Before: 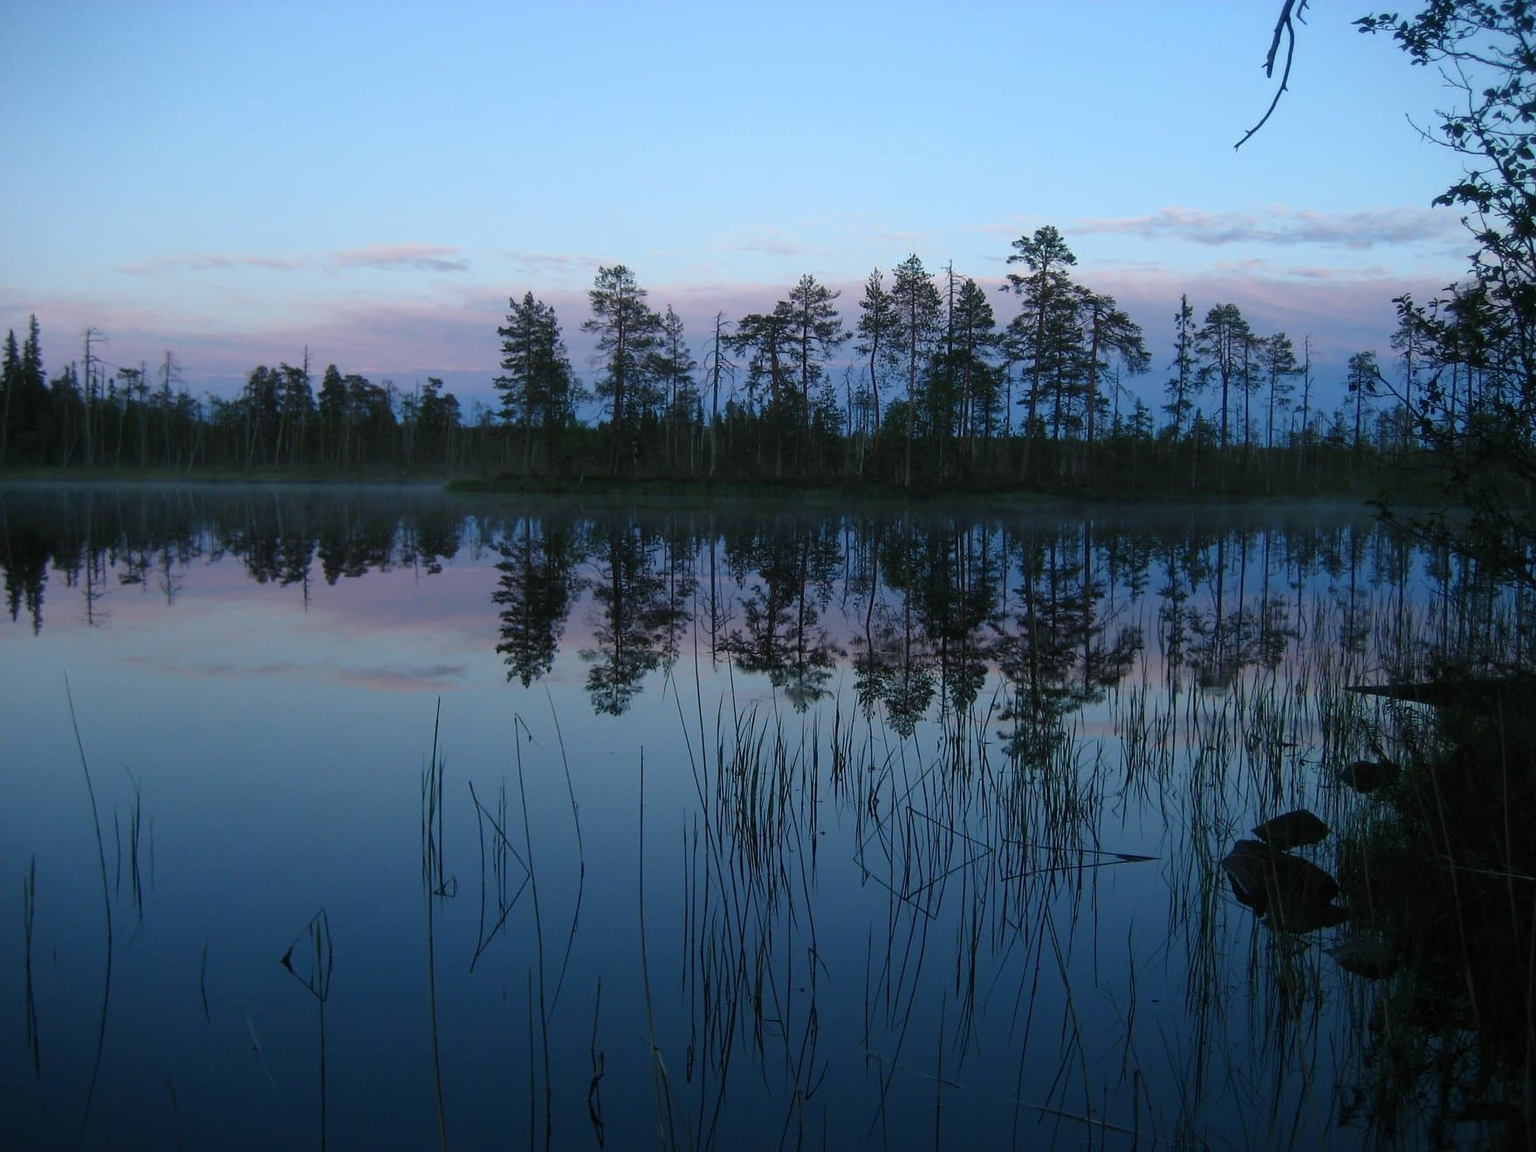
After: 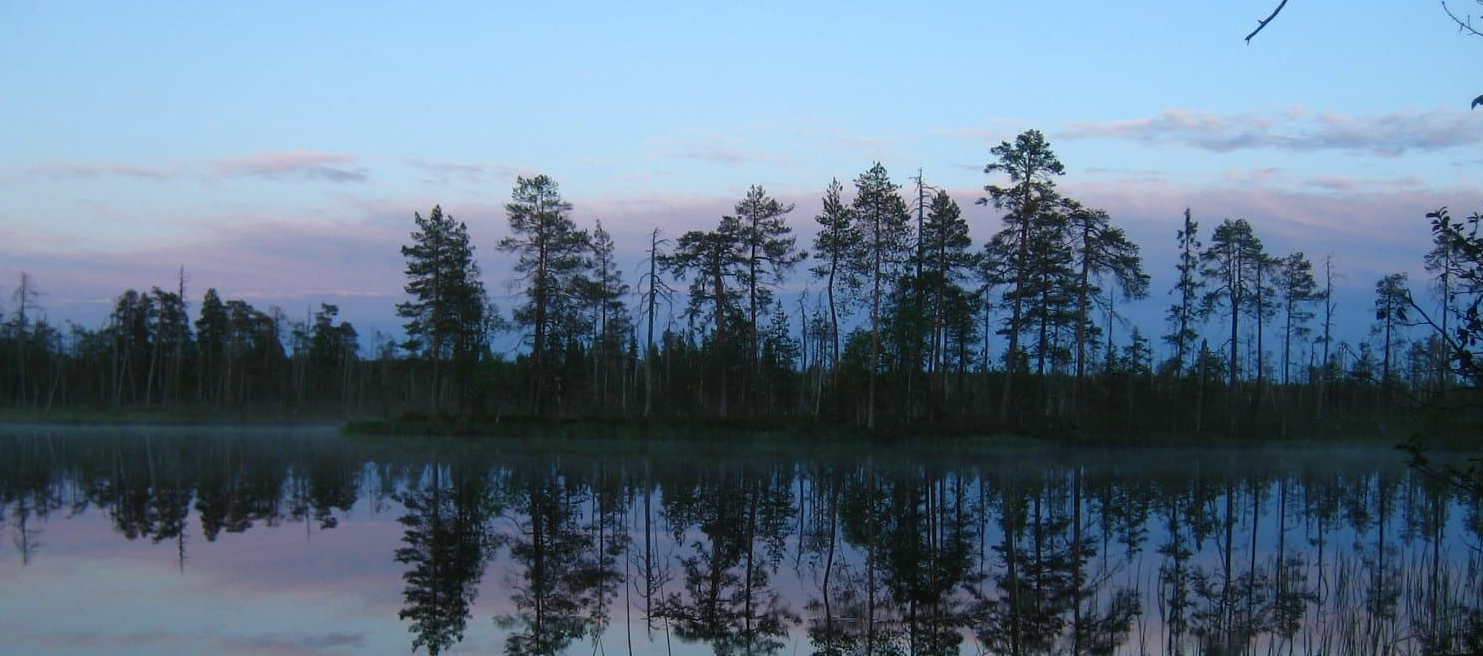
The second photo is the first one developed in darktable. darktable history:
crop and rotate: left 9.625%, top 9.779%, right 6.088%, bottom 40.523%
